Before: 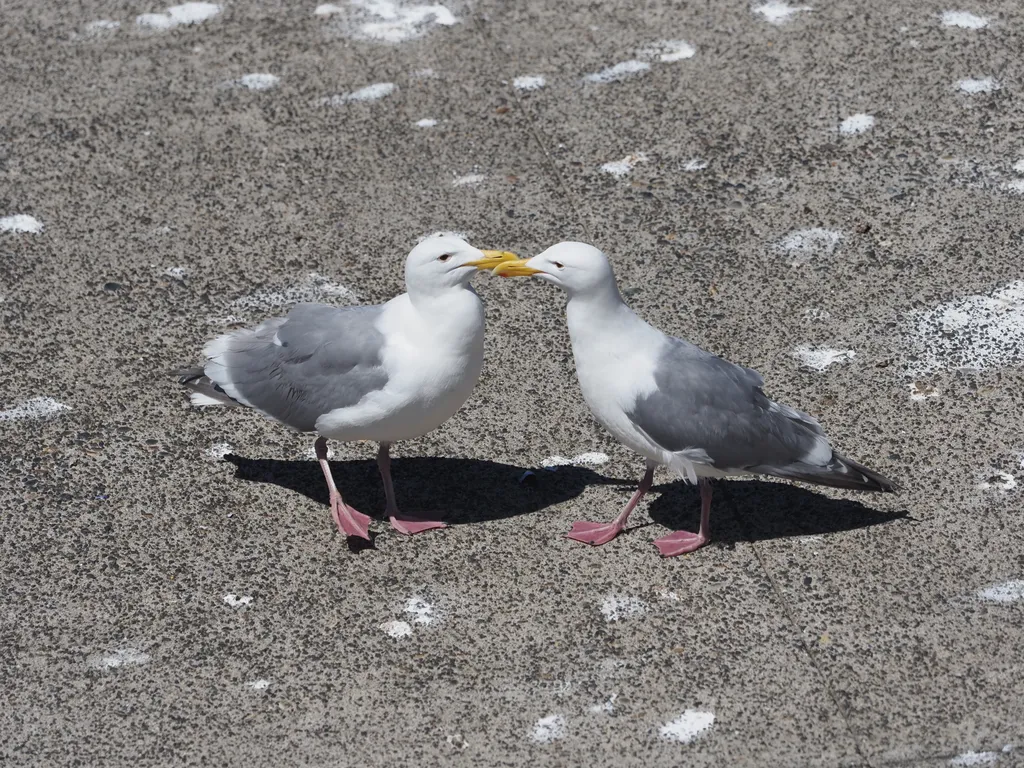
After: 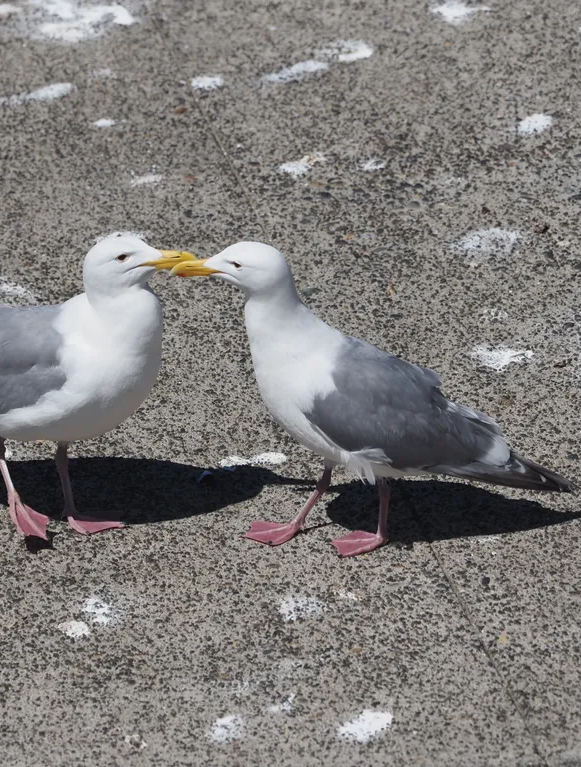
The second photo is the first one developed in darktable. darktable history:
crop: left 31.518%, top 0.02%, right 11.704%
